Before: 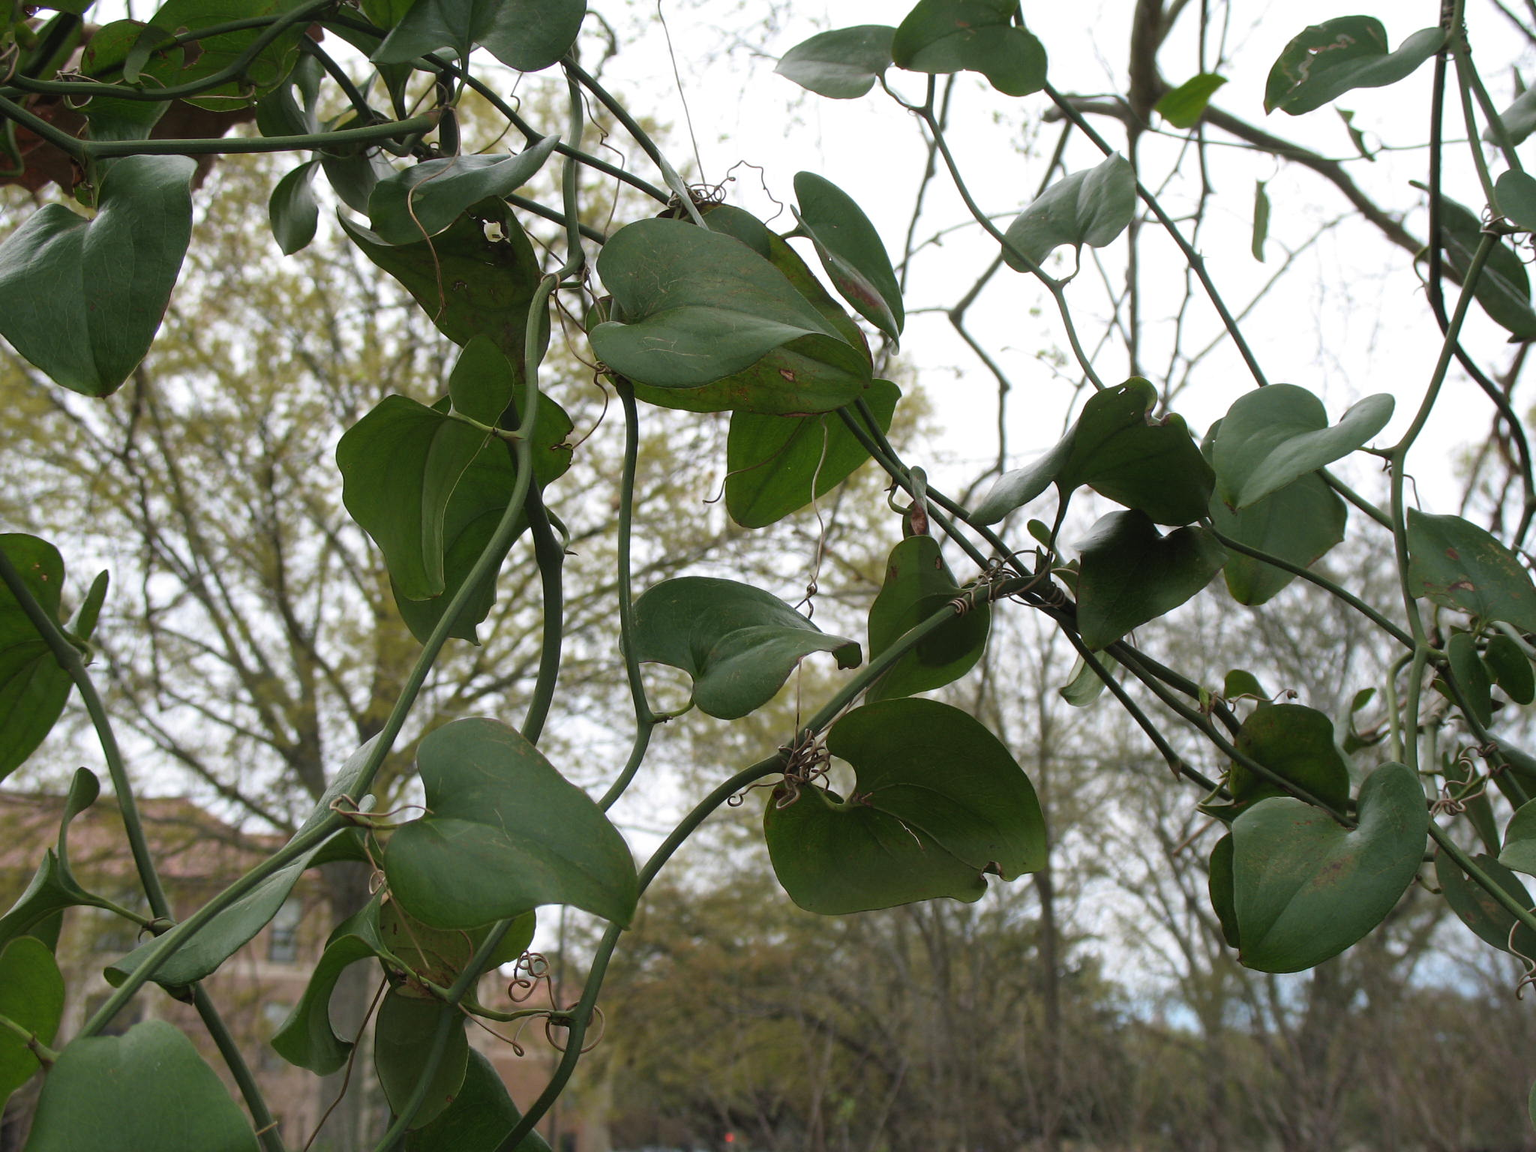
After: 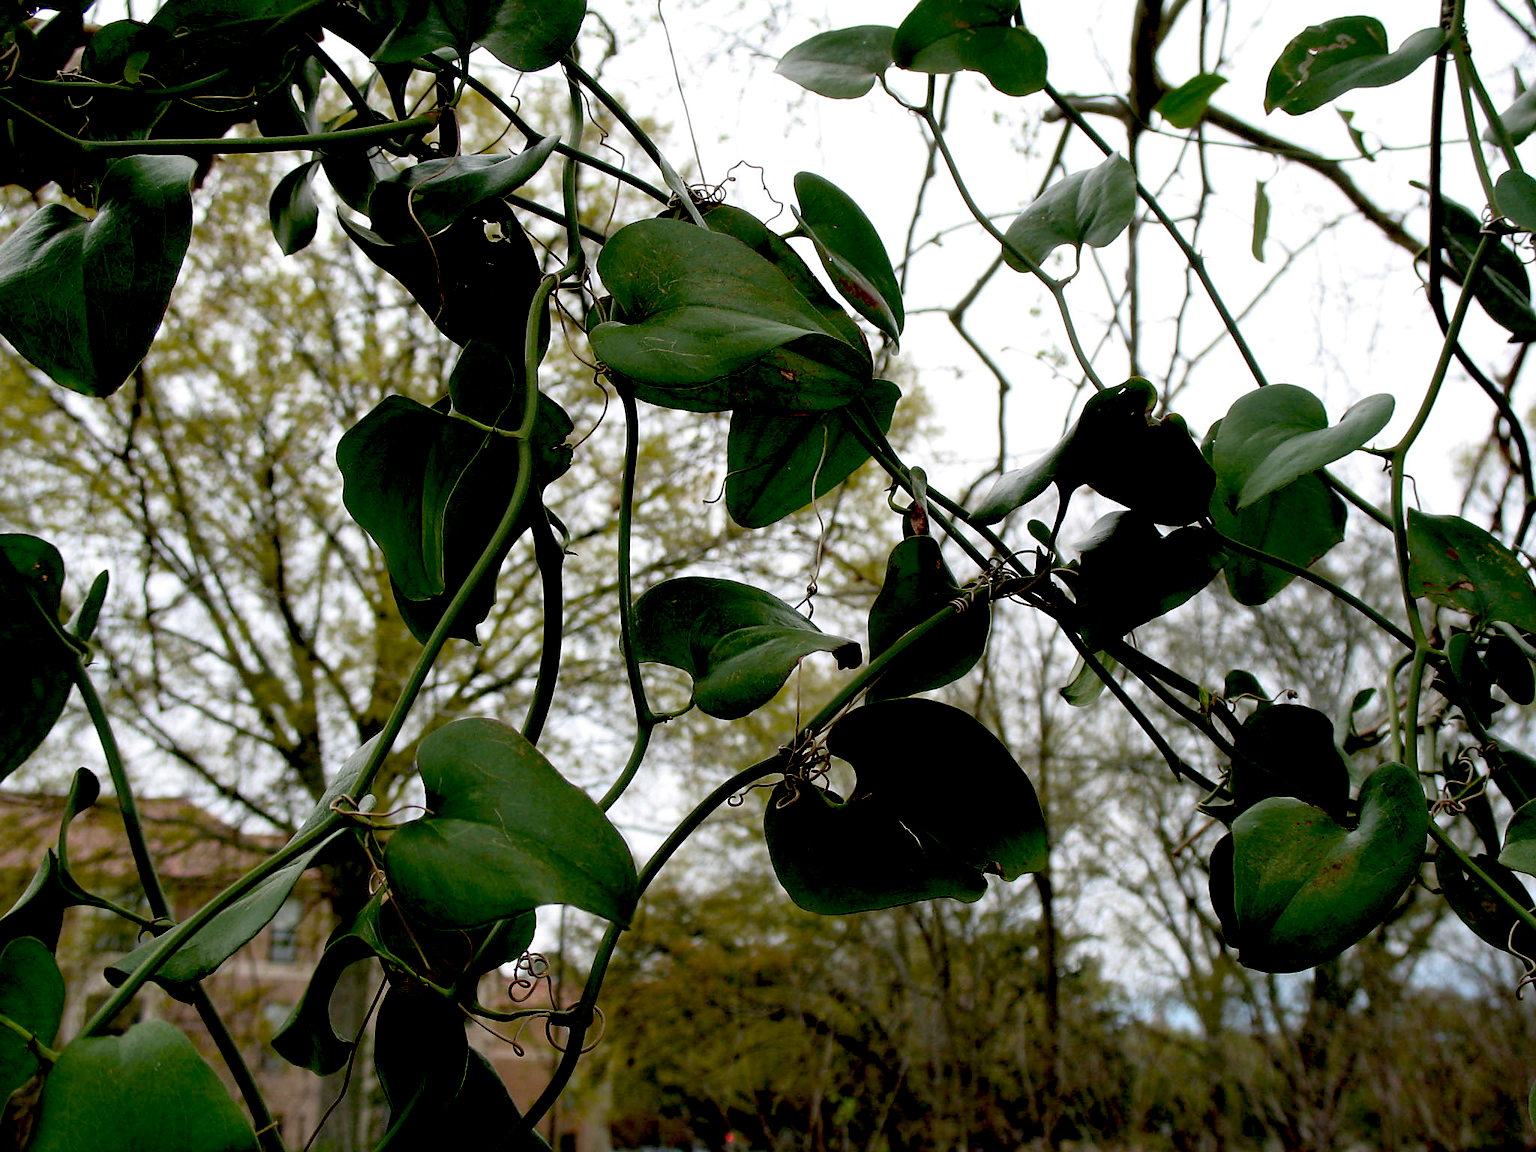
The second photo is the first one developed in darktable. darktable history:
exposure: black level correction 0.047, exposure 0.012 EV, compensate highlight preservation false
sharpen: radius 1.474, amount 0.411, threshold 1.637
